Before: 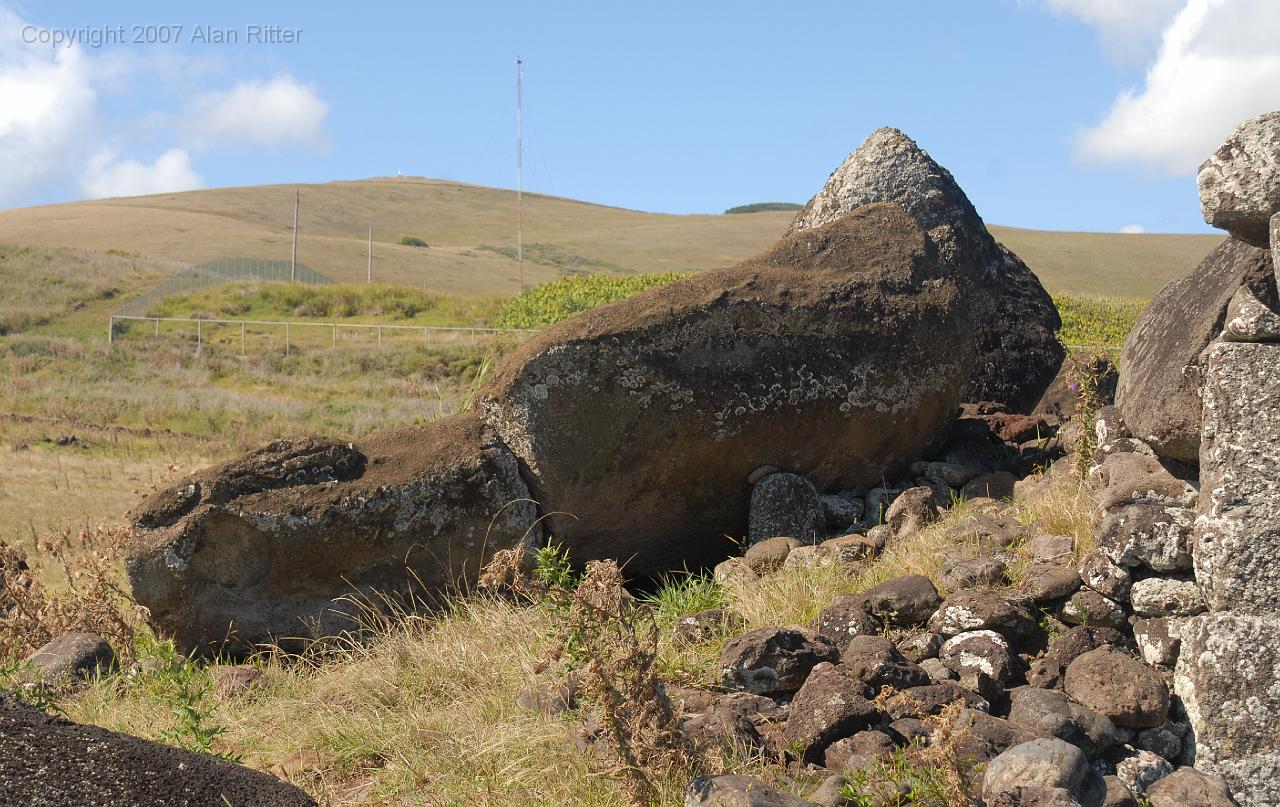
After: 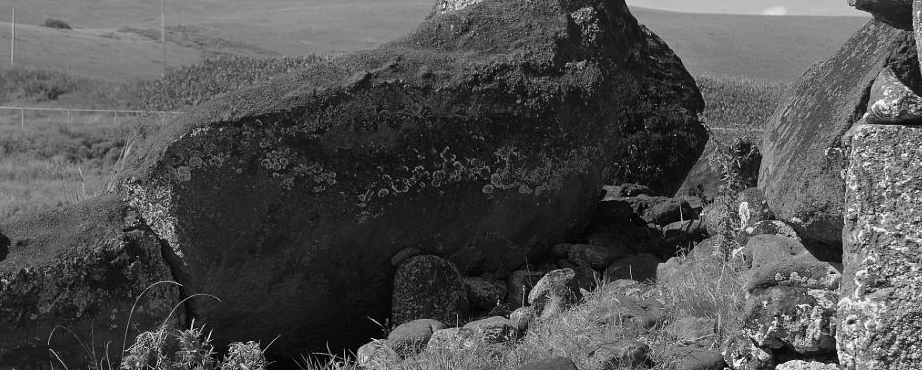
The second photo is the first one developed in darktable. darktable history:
contrast brightness saturation: contrast 0.07, brightness -0.13, saturation 0.06
color balance rgb: perceptual saturation grading › global saturation 25%, perceptual brilliance grading › mid-tones 10%, perceptual brilliance grading › shadows 15%, global vibrance 20%
monochrome: a -11.7, b 1.62, size 0.5, highlights 0.38
white balance: red 1, blue 1
crop and rotate: left 27.938%, top 27.046%, bottom 27.046%
